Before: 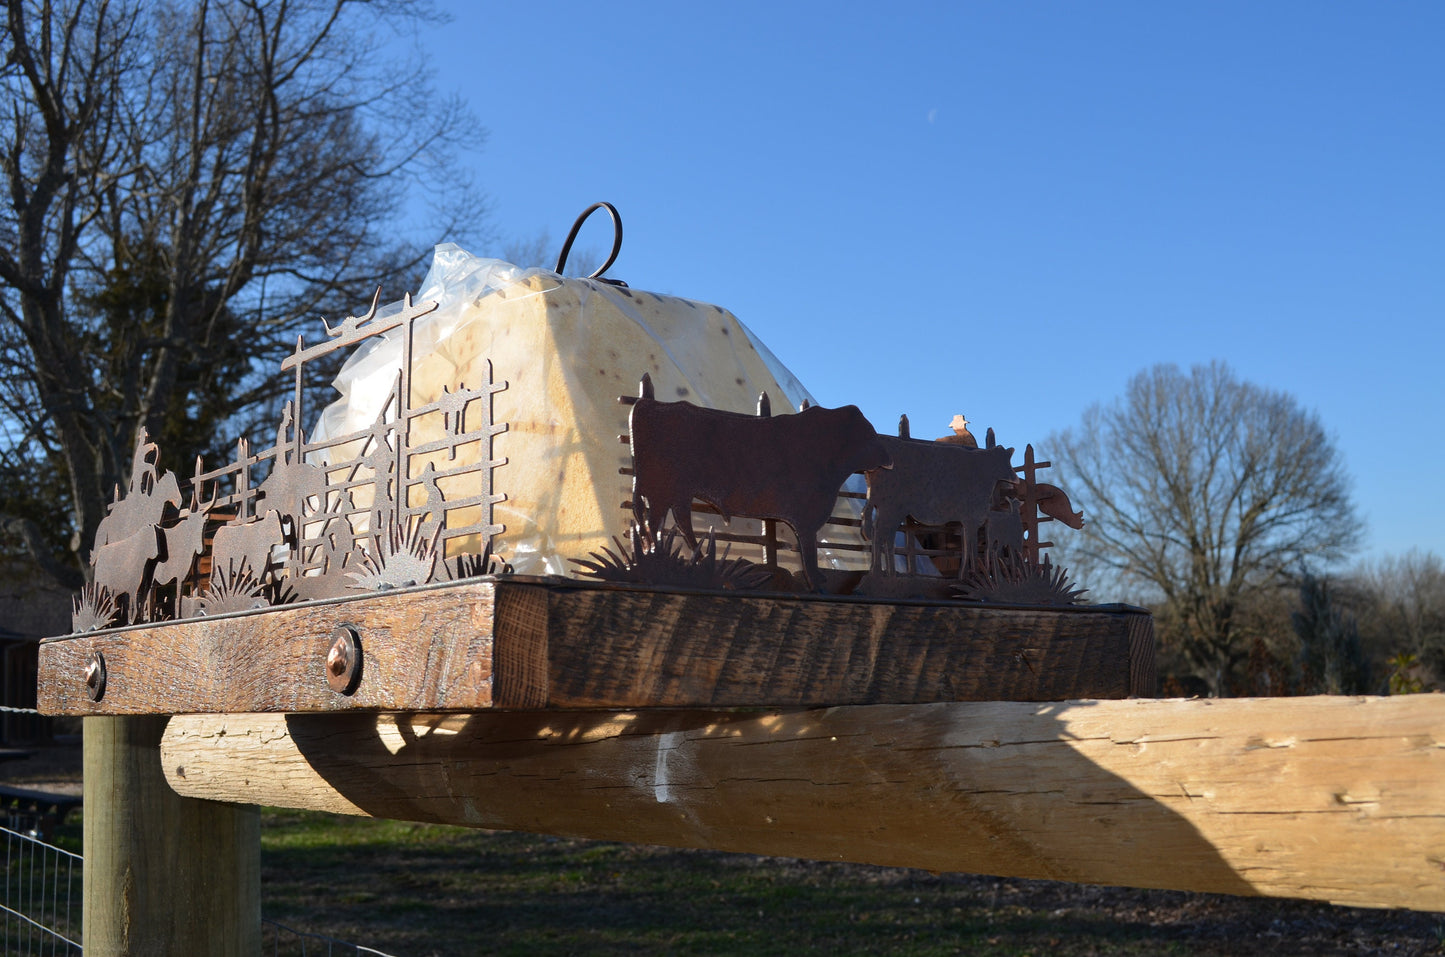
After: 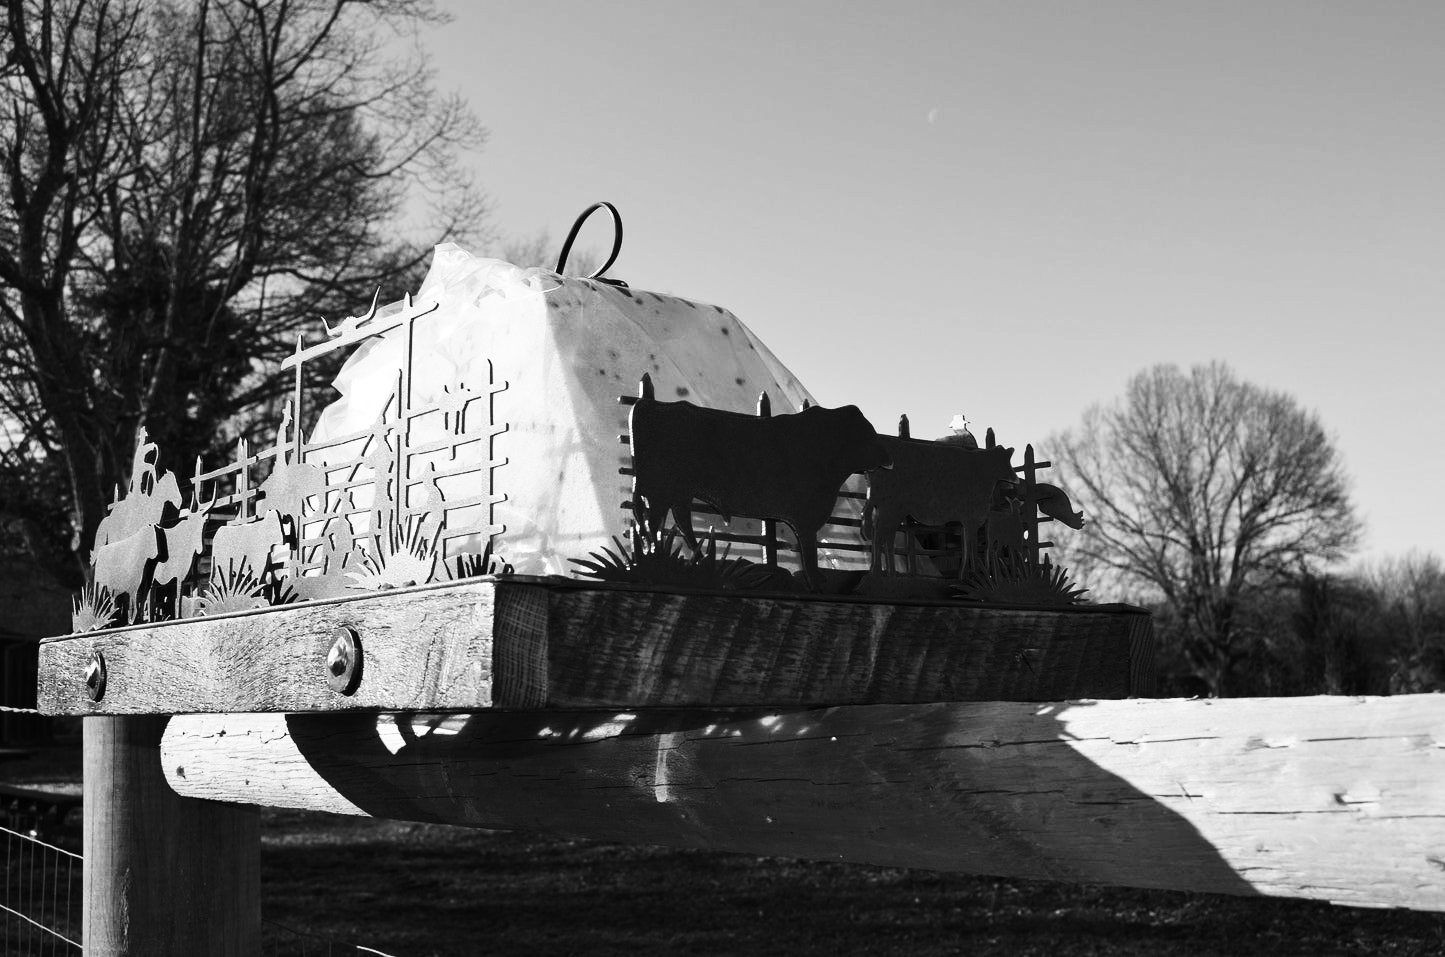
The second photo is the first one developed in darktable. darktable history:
monochrome: on, module defaults
contrast brightness saturation: contrast 0.39, brightness 0.1
